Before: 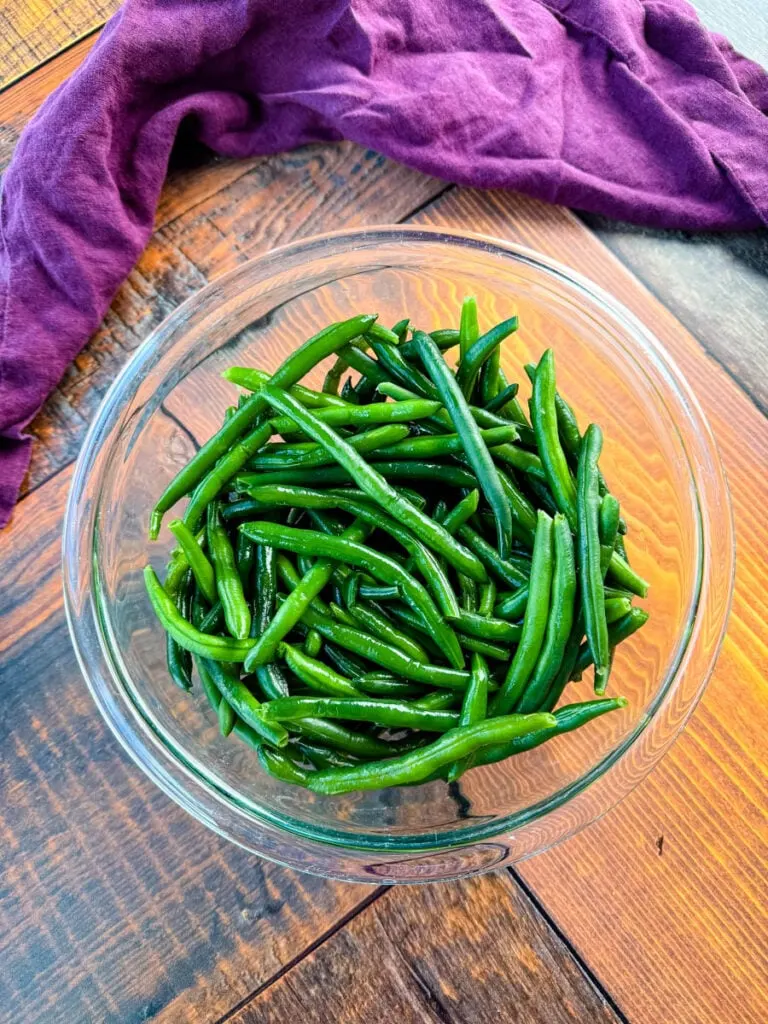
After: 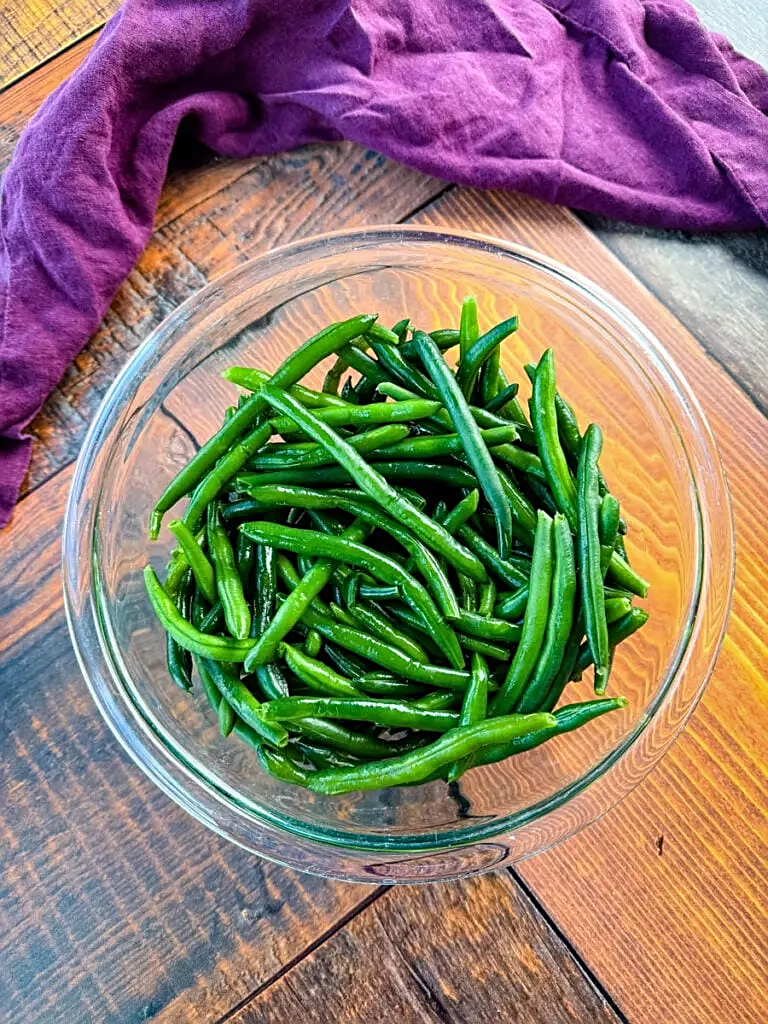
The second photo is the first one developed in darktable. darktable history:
sharpen: on, module defaults
shadows and highlights: shadows 6.34, soften with gaussian
